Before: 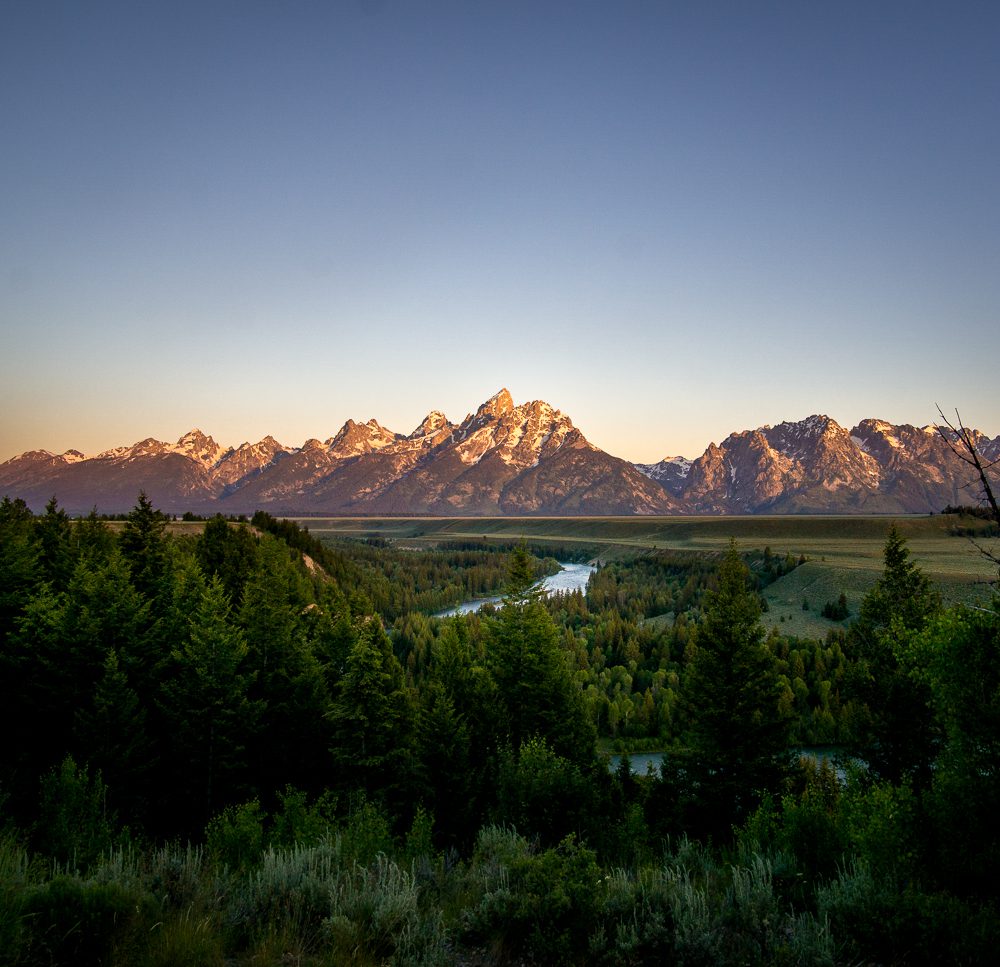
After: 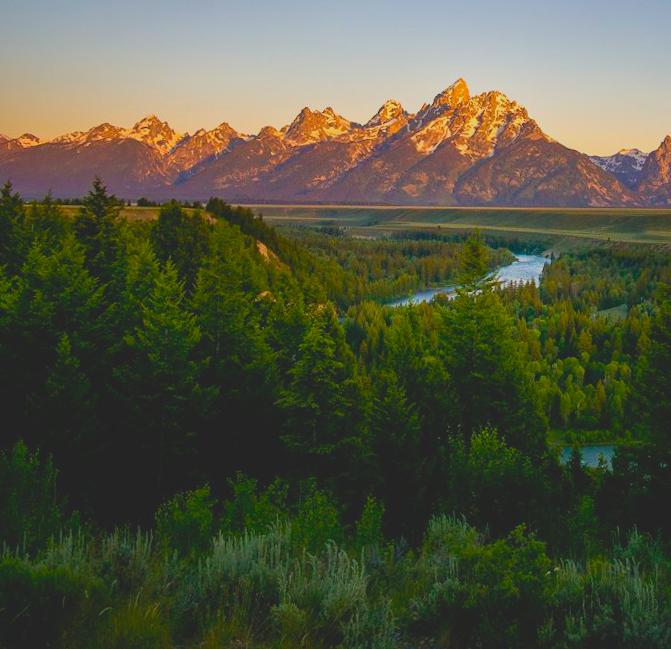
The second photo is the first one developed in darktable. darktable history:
crop and rotate: angle -0.82°, left 3.85%, top 31.828%, right 27.992%
contrast brightness saturation: contrast -0.28
velvia: strength 32%, mid-tones bias 0.2
